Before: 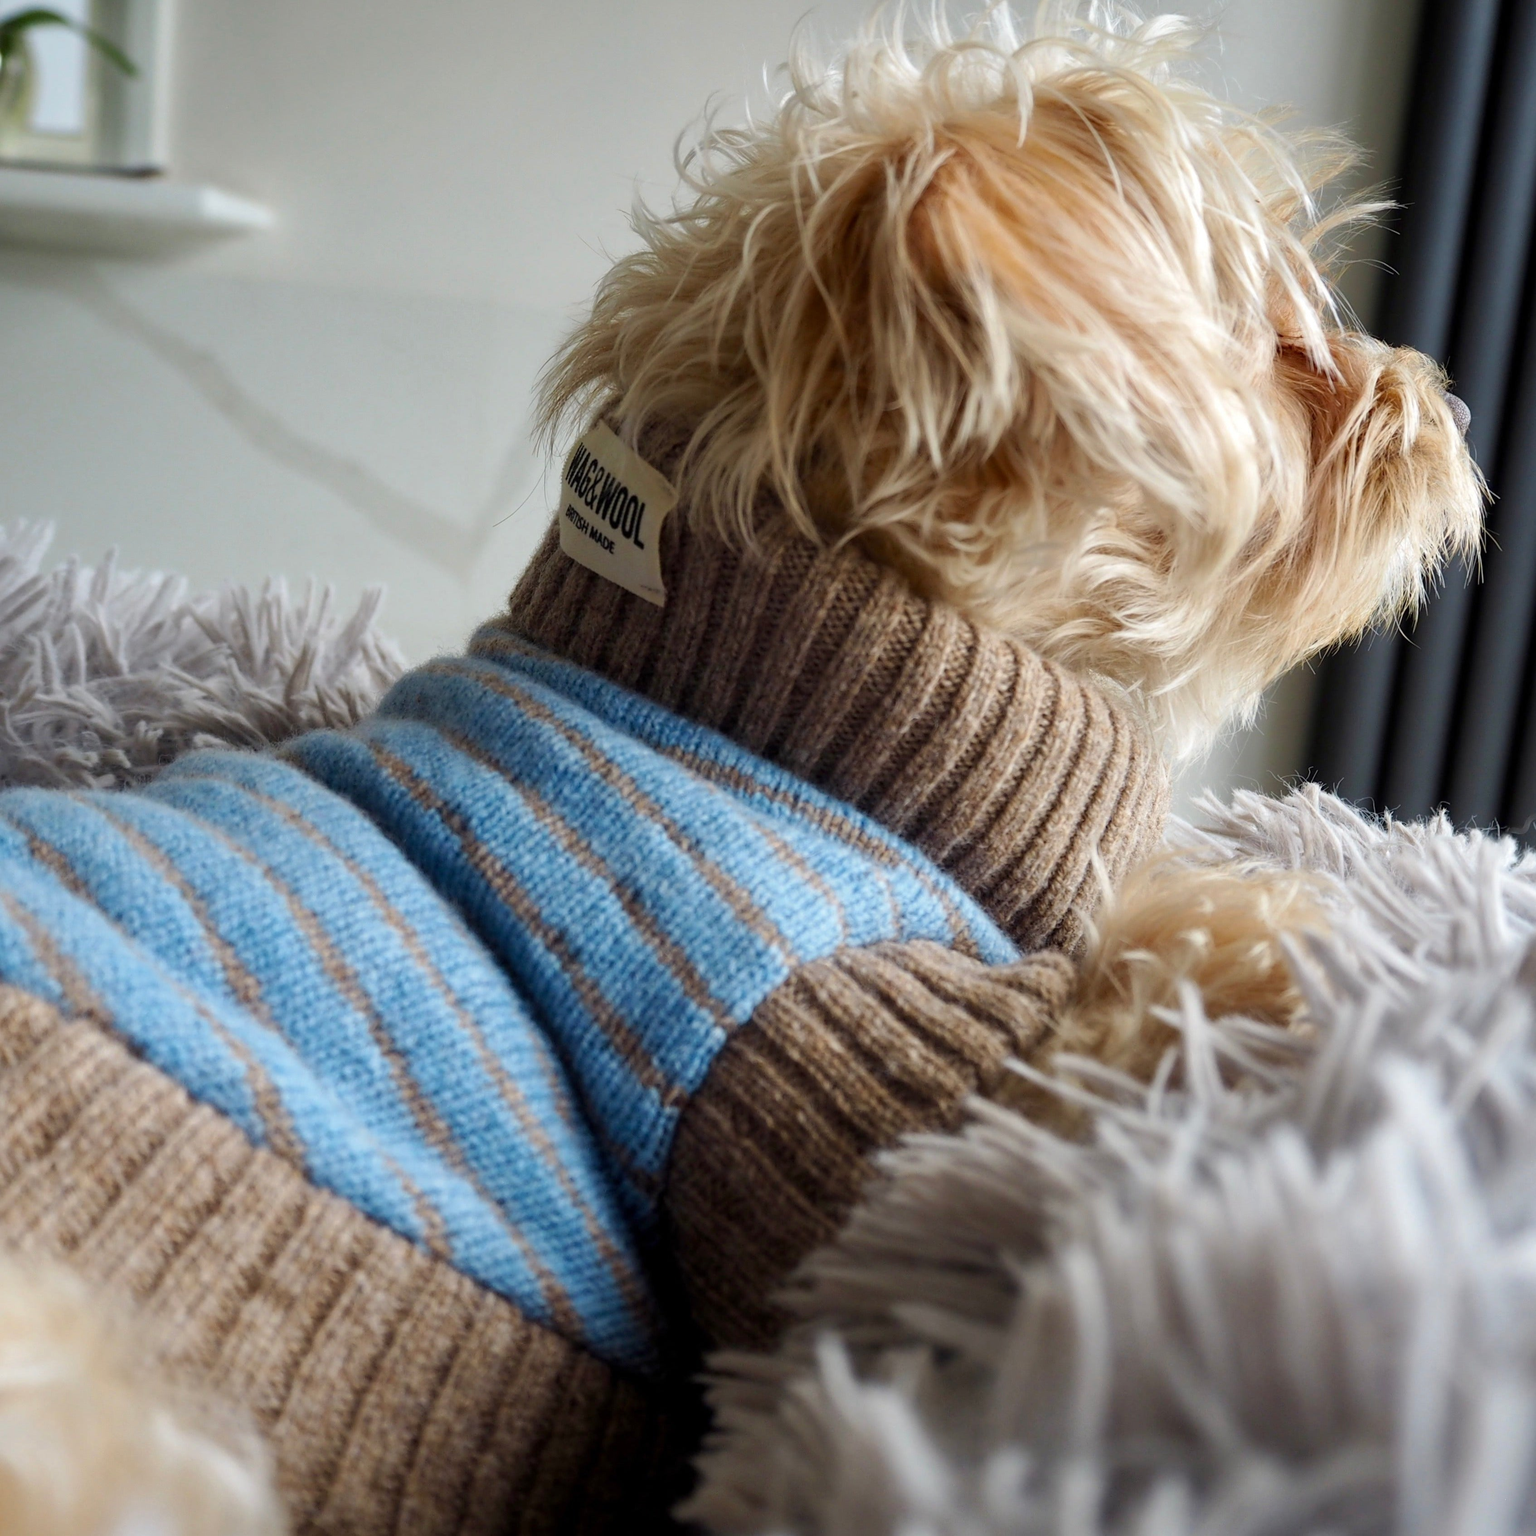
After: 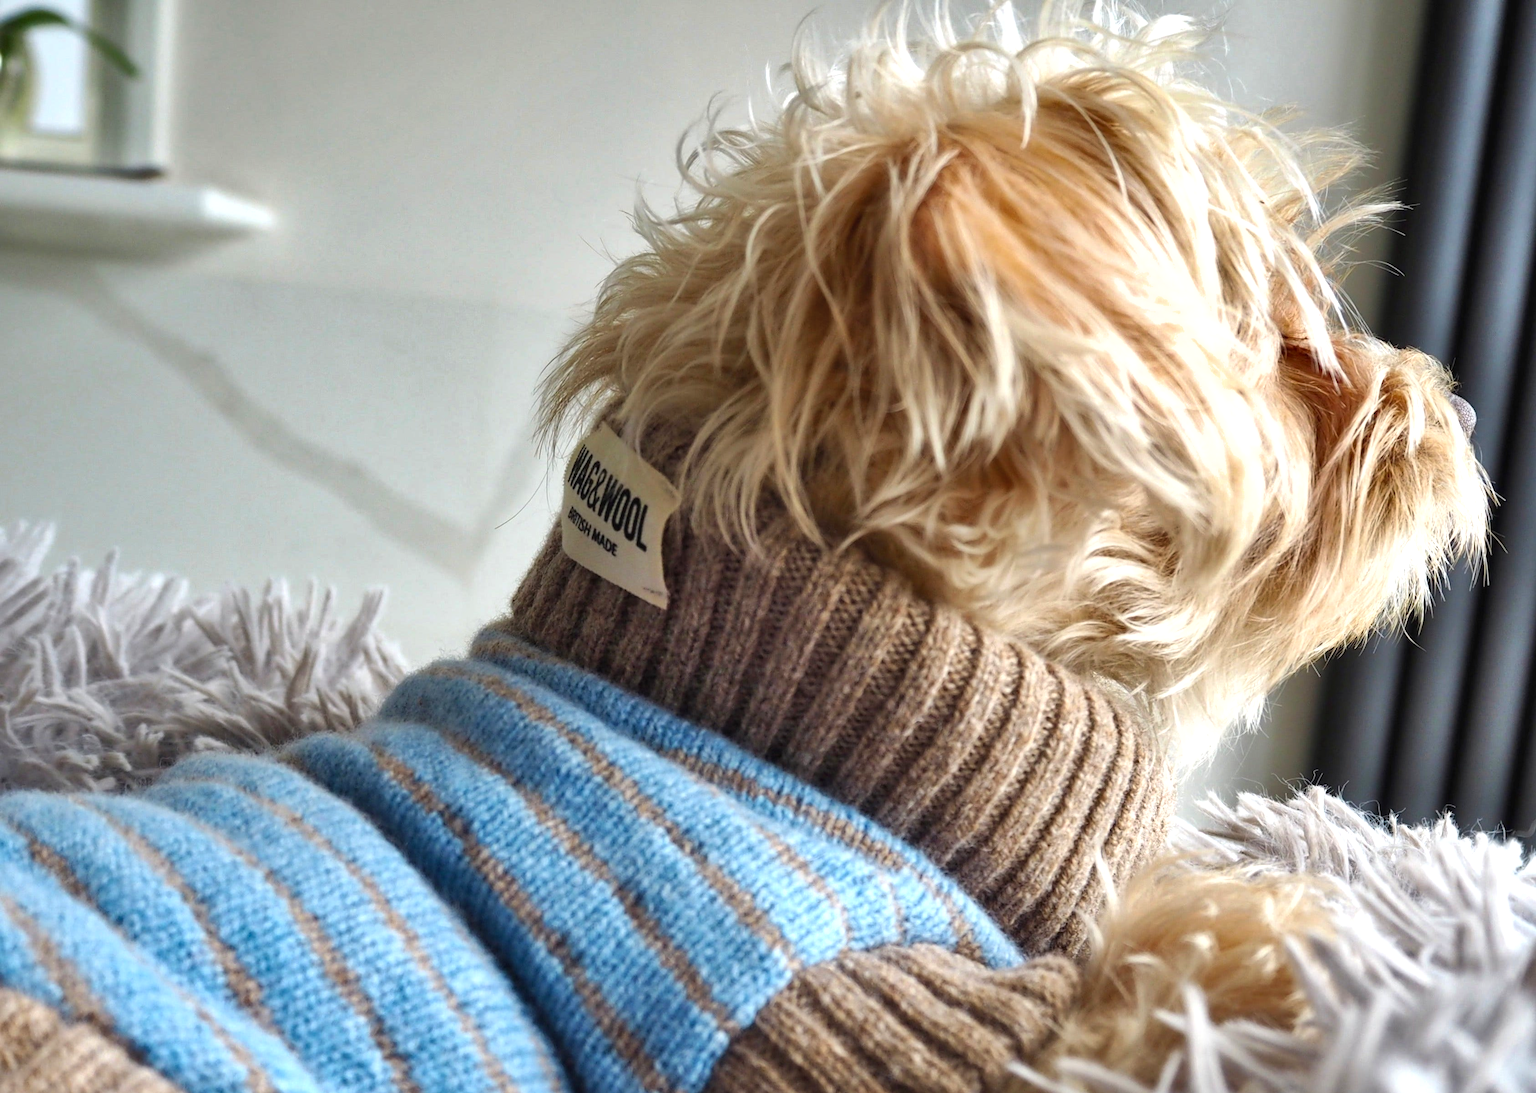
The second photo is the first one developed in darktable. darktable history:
crop: right 0.001%, bottom 29.027%
sharpen: radius 2.896, amount 0.872, threshold 47.108
exposure: black level correction -0.002, exposure 0.539 EV, compensate highlight preservation false
shadows and highlights: shadows 59.5, soften with gaussian
